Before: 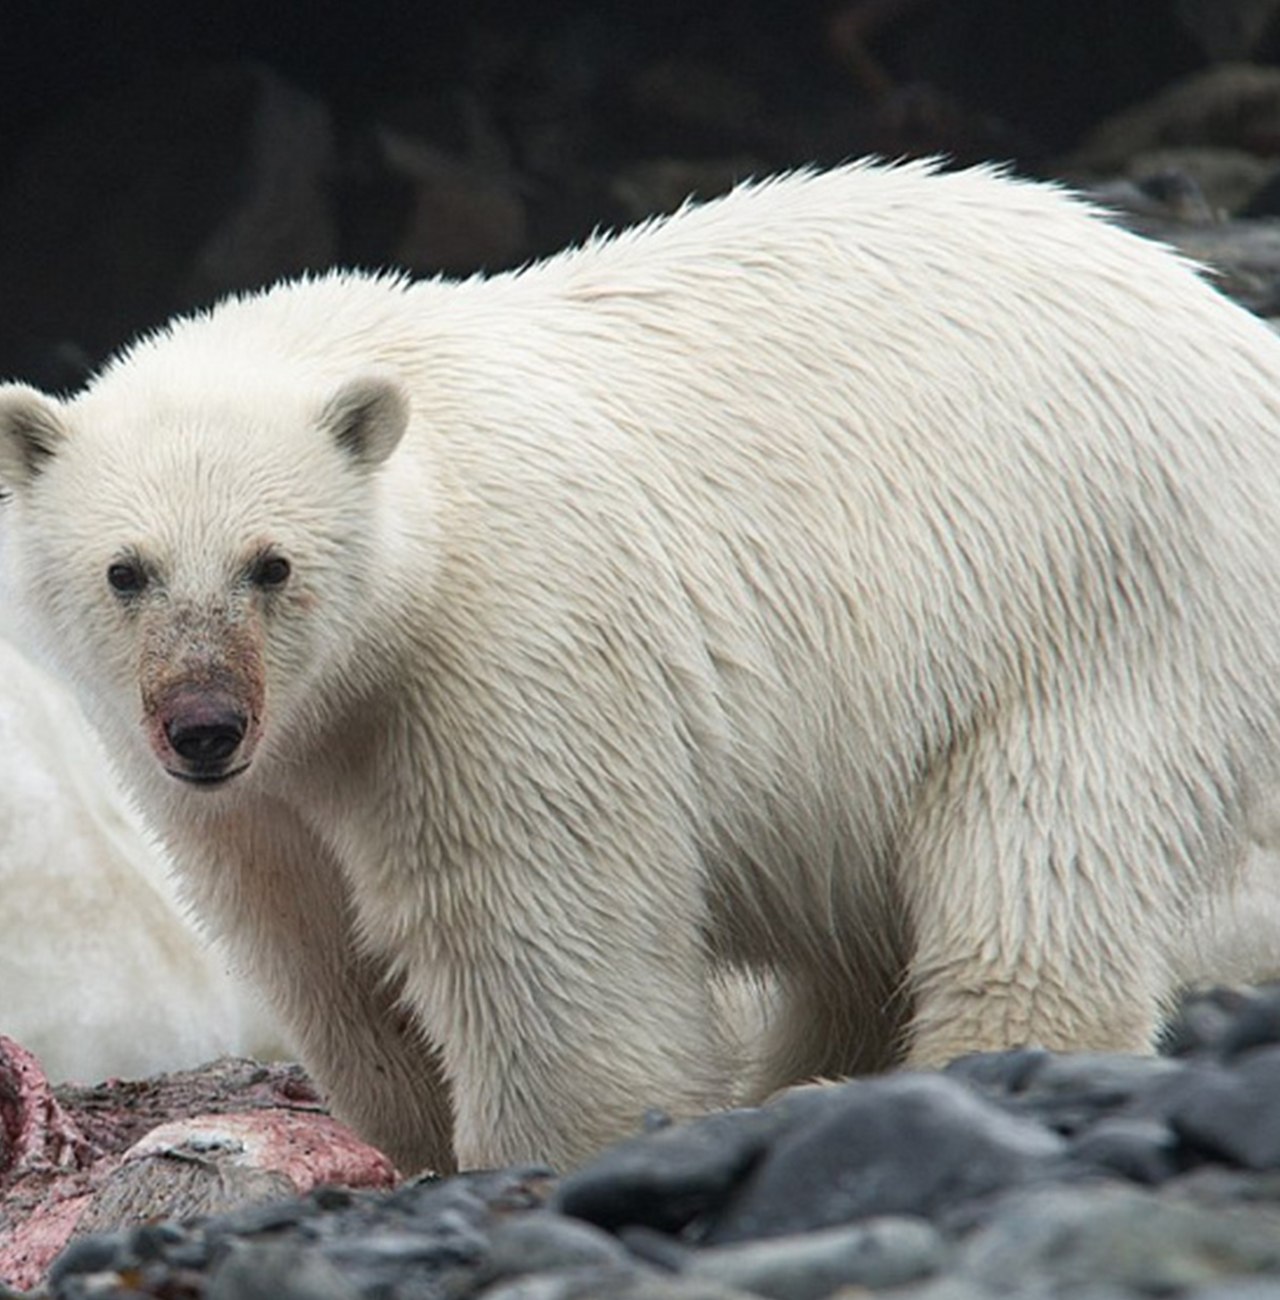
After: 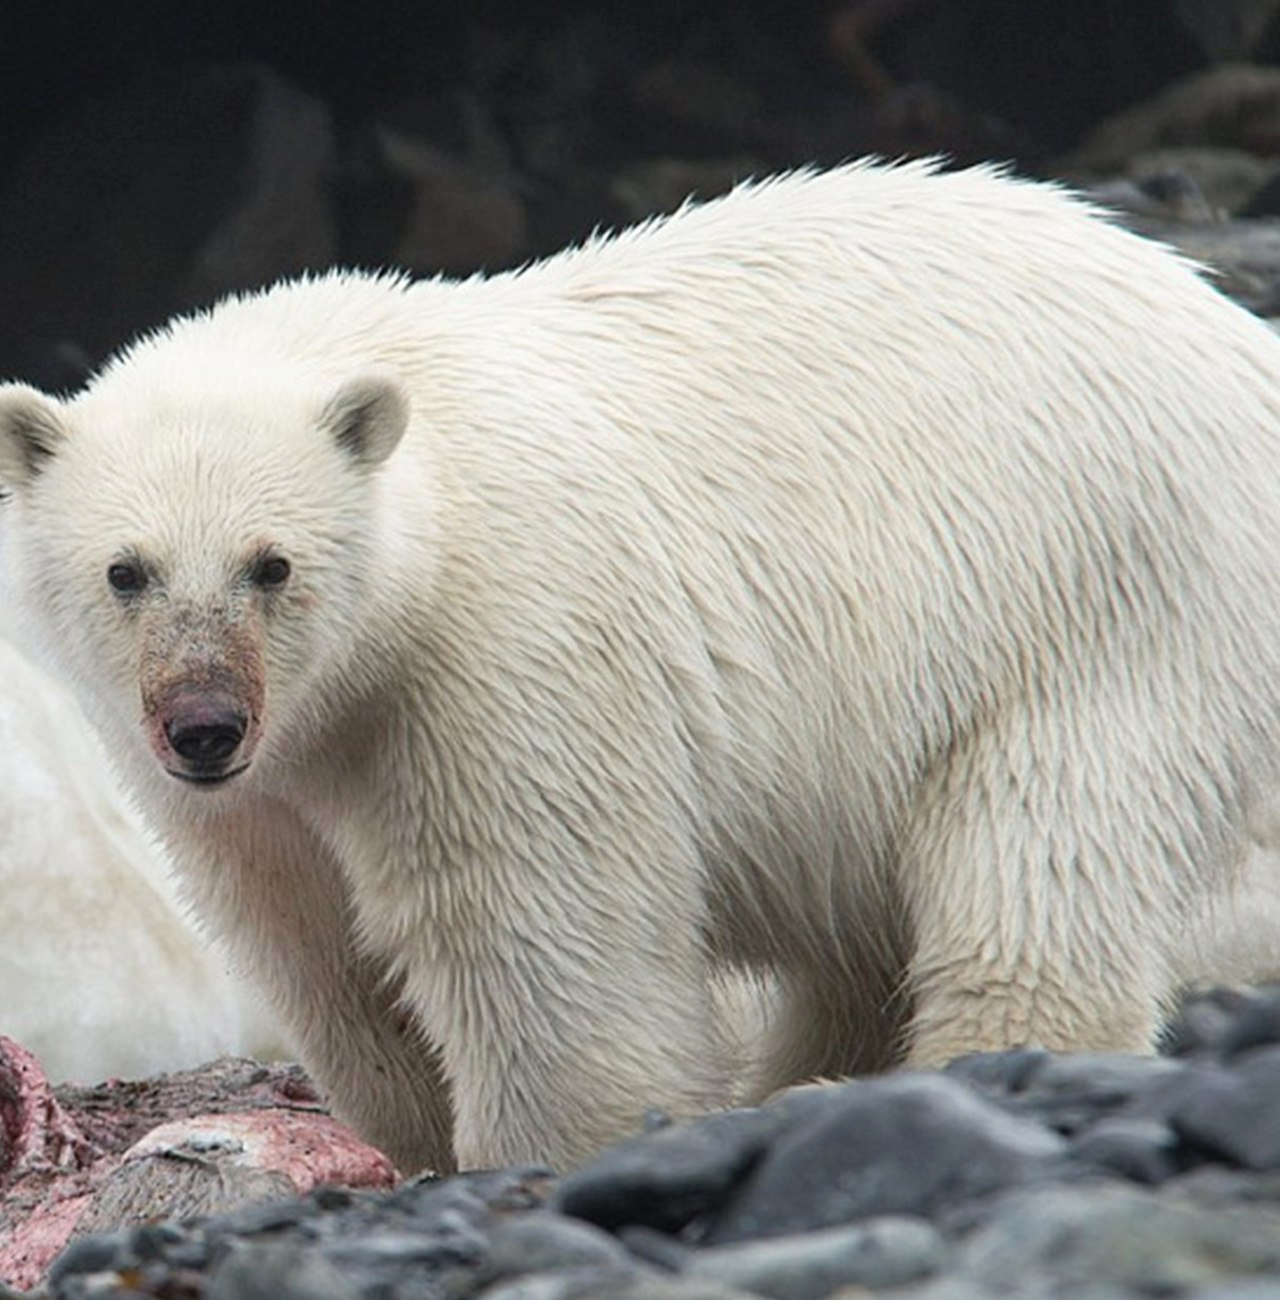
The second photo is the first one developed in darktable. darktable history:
contrast brightness saturation: contrast 0.047, brightness 0.064, saturation 0.013
